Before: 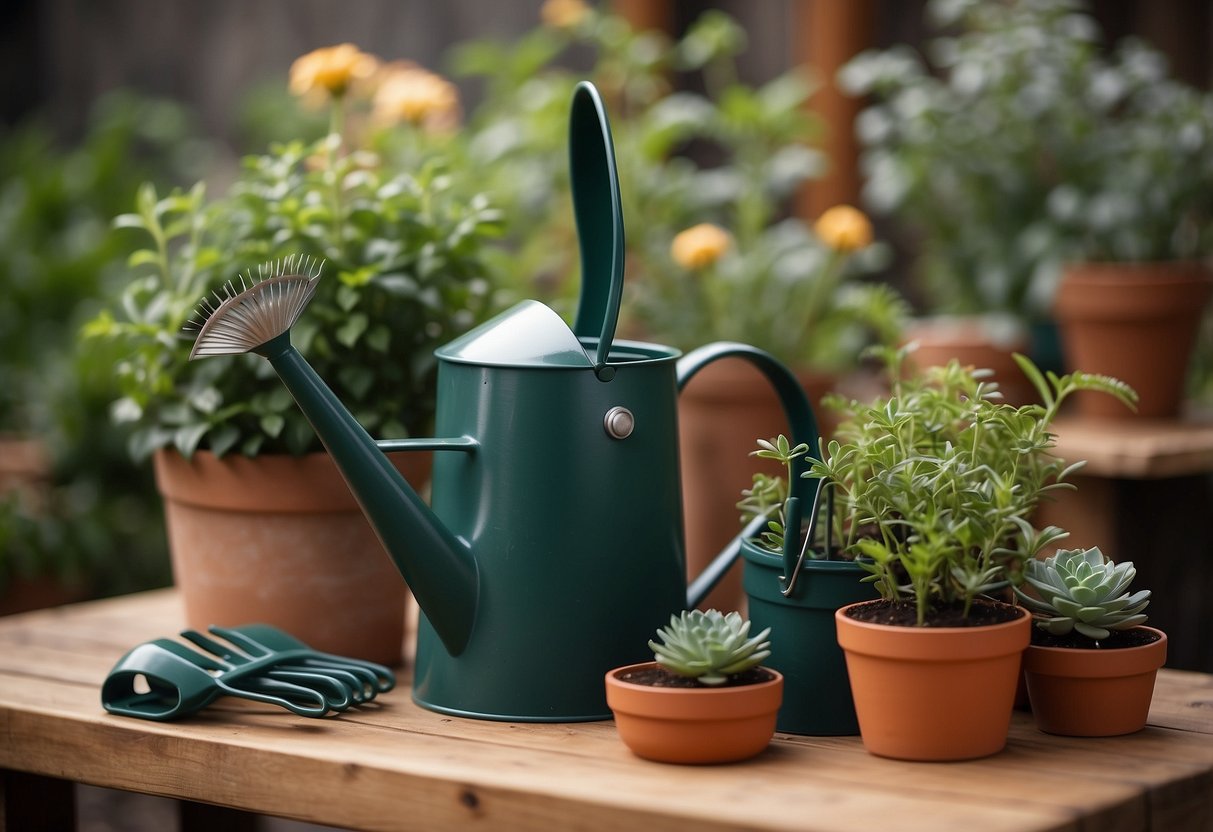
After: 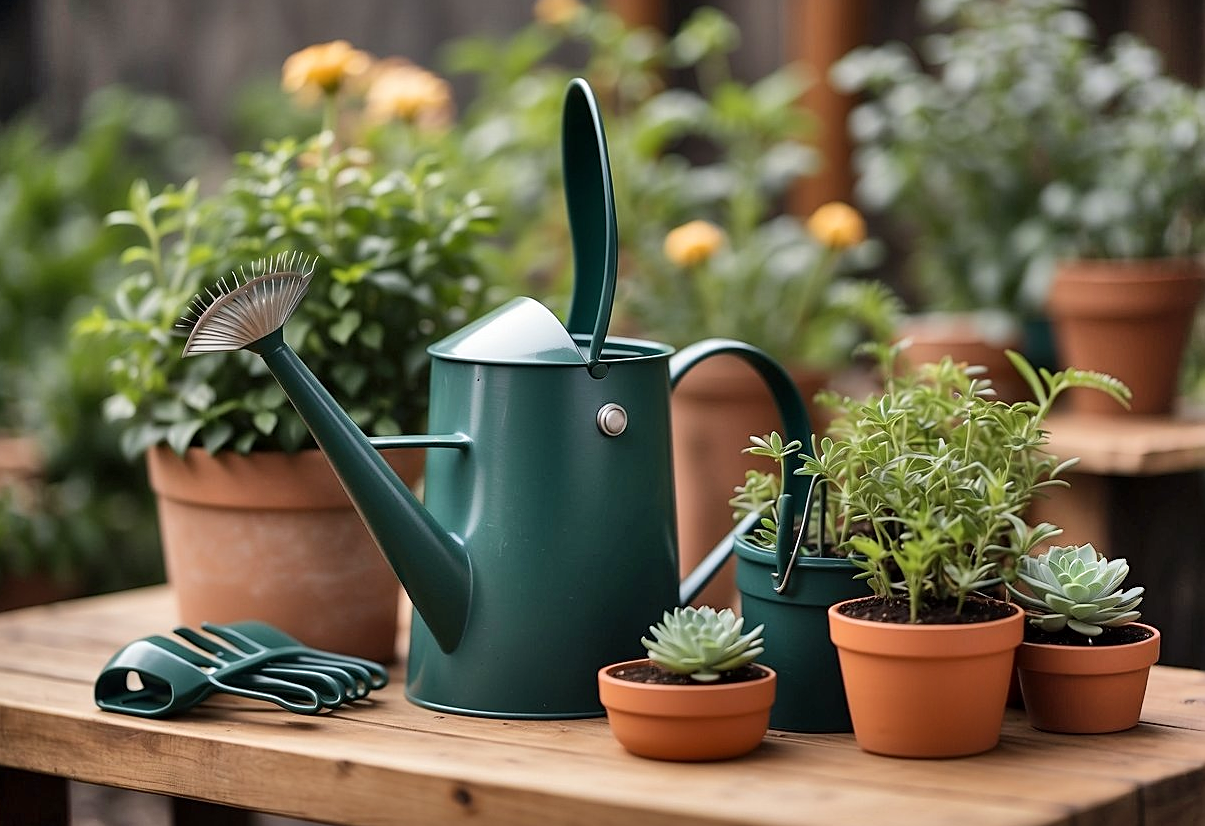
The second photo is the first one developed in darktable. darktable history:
local contrast: mode bilateral grid, contrast 21, coarseness 50, detail 120%, midtone range 0.2
crop and rotate: left 0.594%, top 0.409%, bottom 0.3%
shadows and highlights: shadows 74.89, highlights -60.84, soften with gaussian
sharpen: on, module defaults
